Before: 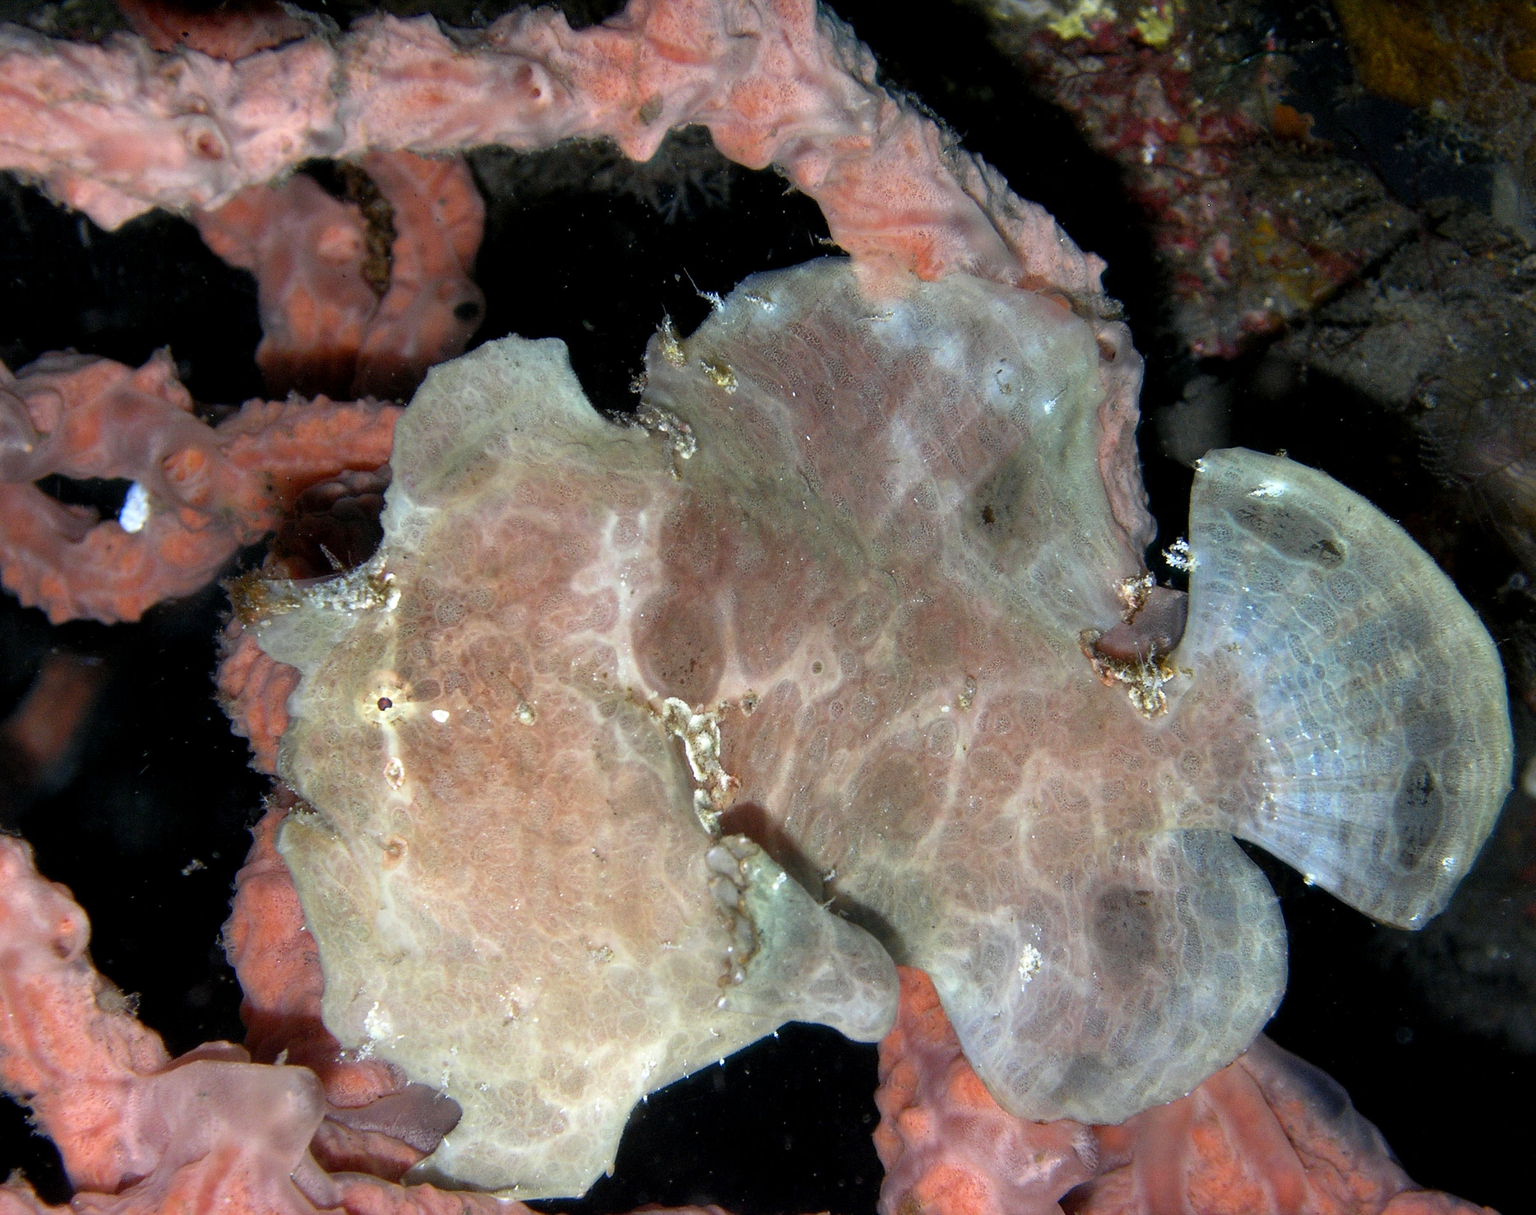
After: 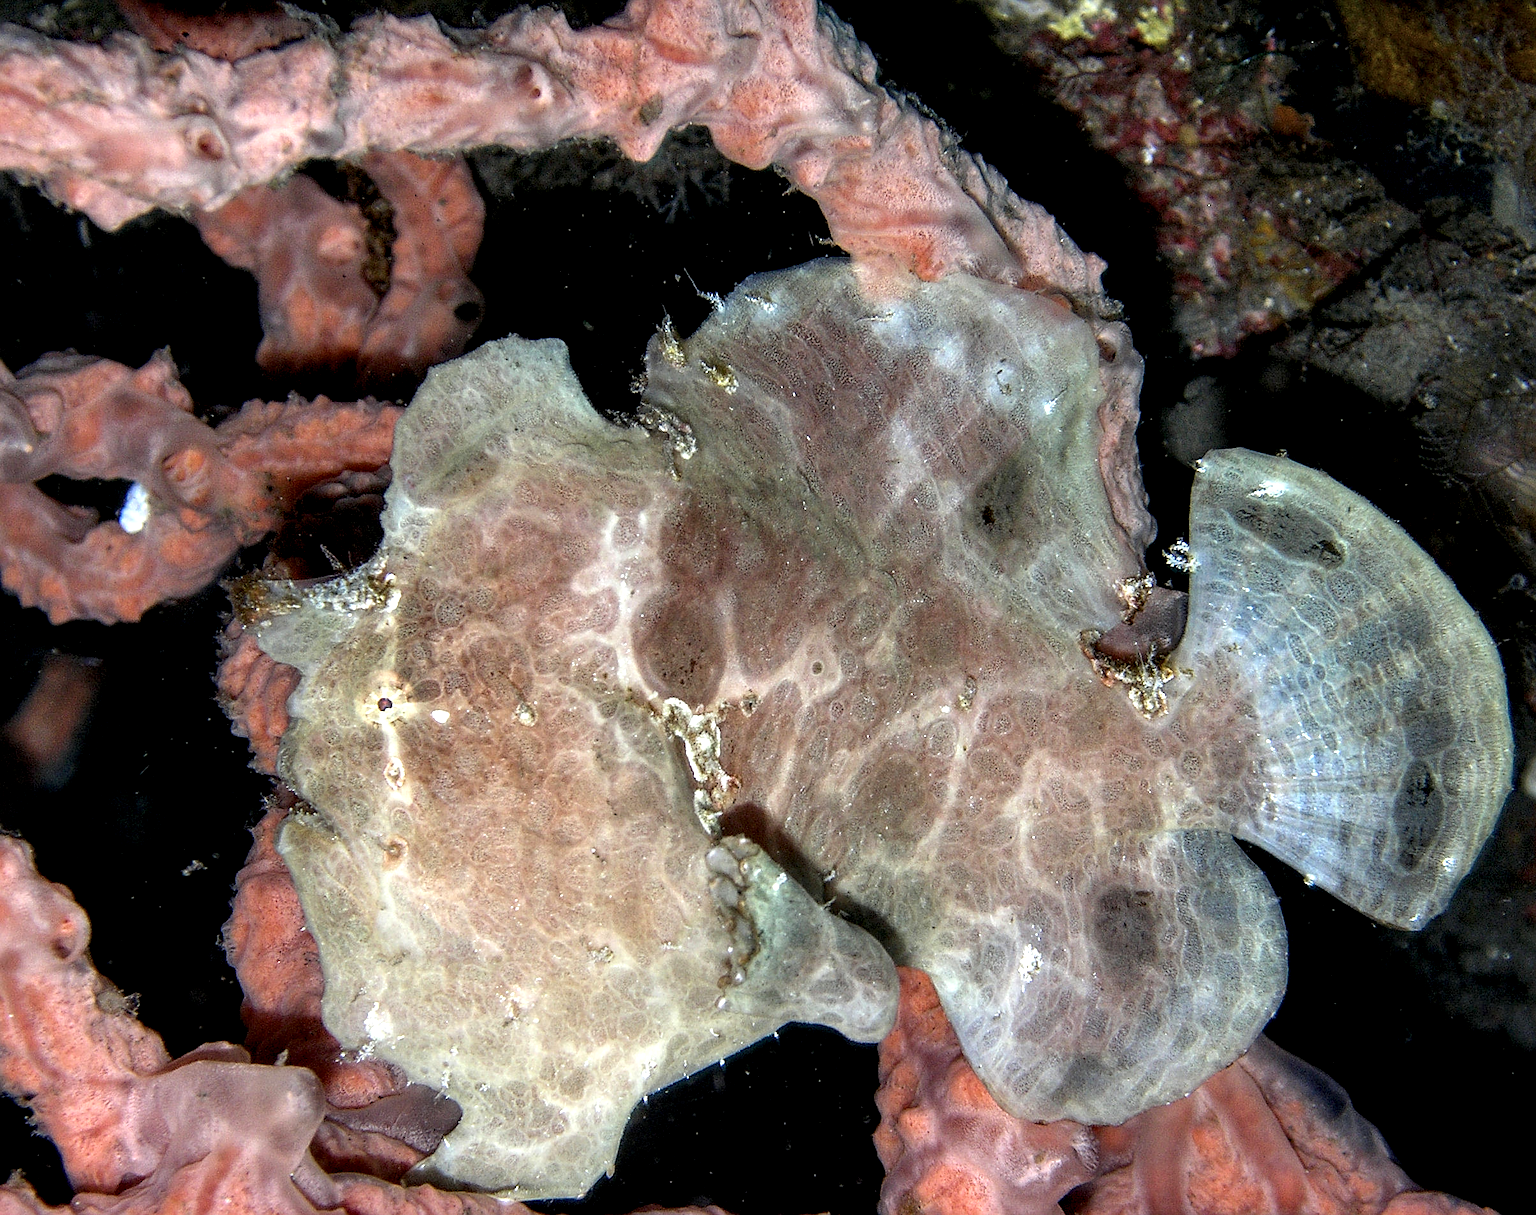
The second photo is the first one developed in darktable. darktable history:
exposure: exposure 0.075 EV, compensate exposure bias true, compensate highlight preservation false
sharpen: on, module defaults
local contrast: detail 160%
